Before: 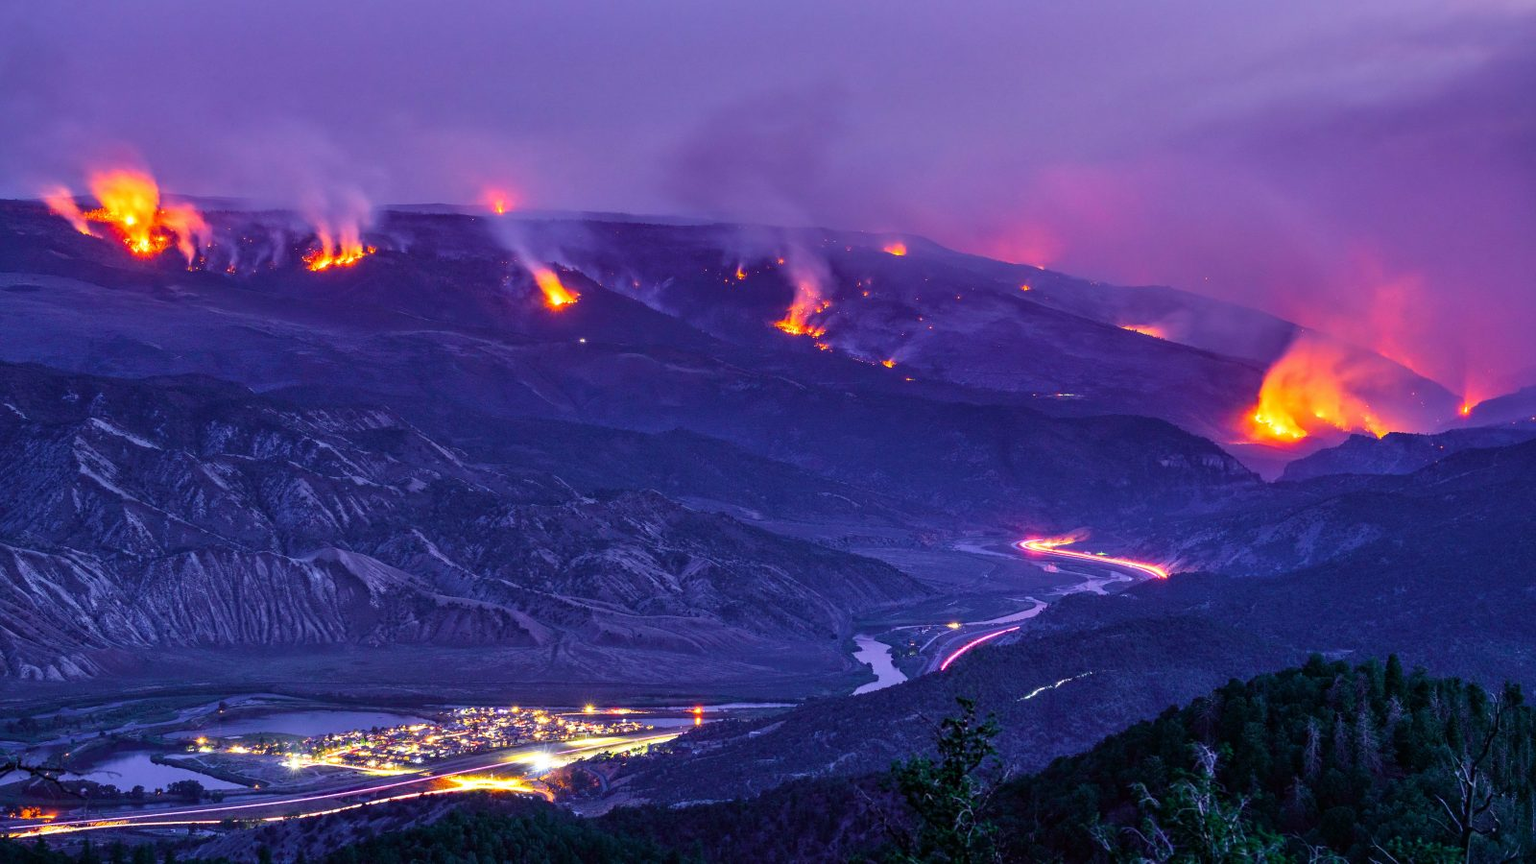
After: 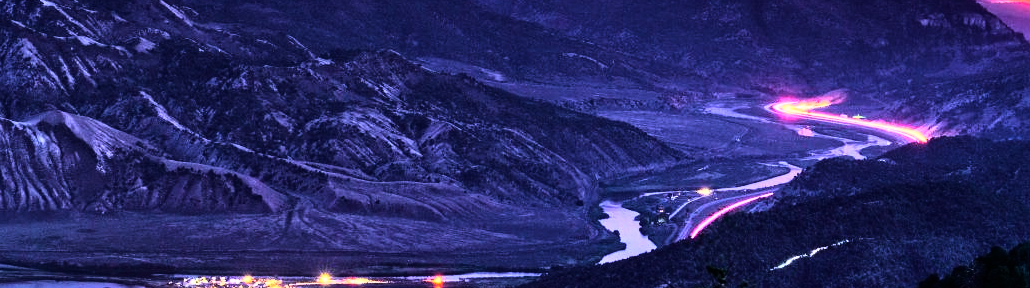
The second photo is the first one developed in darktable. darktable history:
crop: left 18.091%, top 51.13%, right 17.525%, bottom 16.85%
rgb curve: curves: ch0 [(0, 0) (0.21, 0.15) (0.24, 0.21) (0.5, 0.75) (0.75, 0.96) (0.89, 0.99) (1, 1)]; ch1 [(0, 0.02) (0.21, 0.13) (0.25, 0.2) (0.5, 0.67) (0.75, 0.9) (0.89, 0.97) (1, 1)]; ch2 [(0, 0.02) (0.21, 0.13) (0.25, 0.2) (0.5, 0.67) (0.75, 0.9) (0.89, 0.97) (1, 1)], compensate middle gray true
